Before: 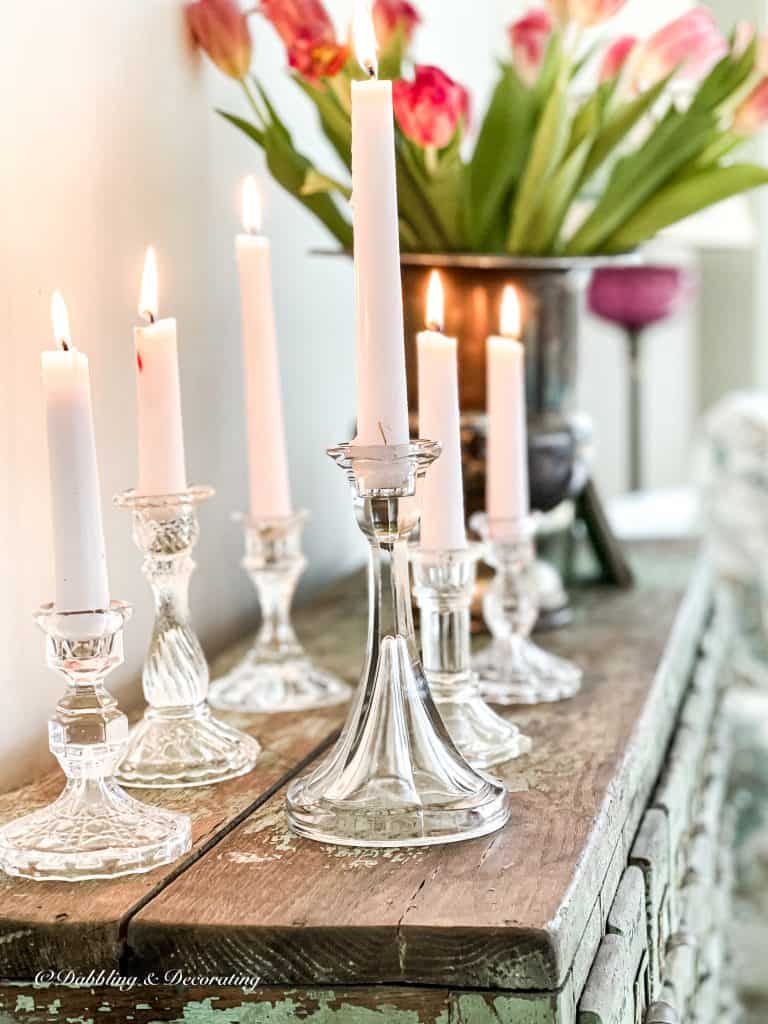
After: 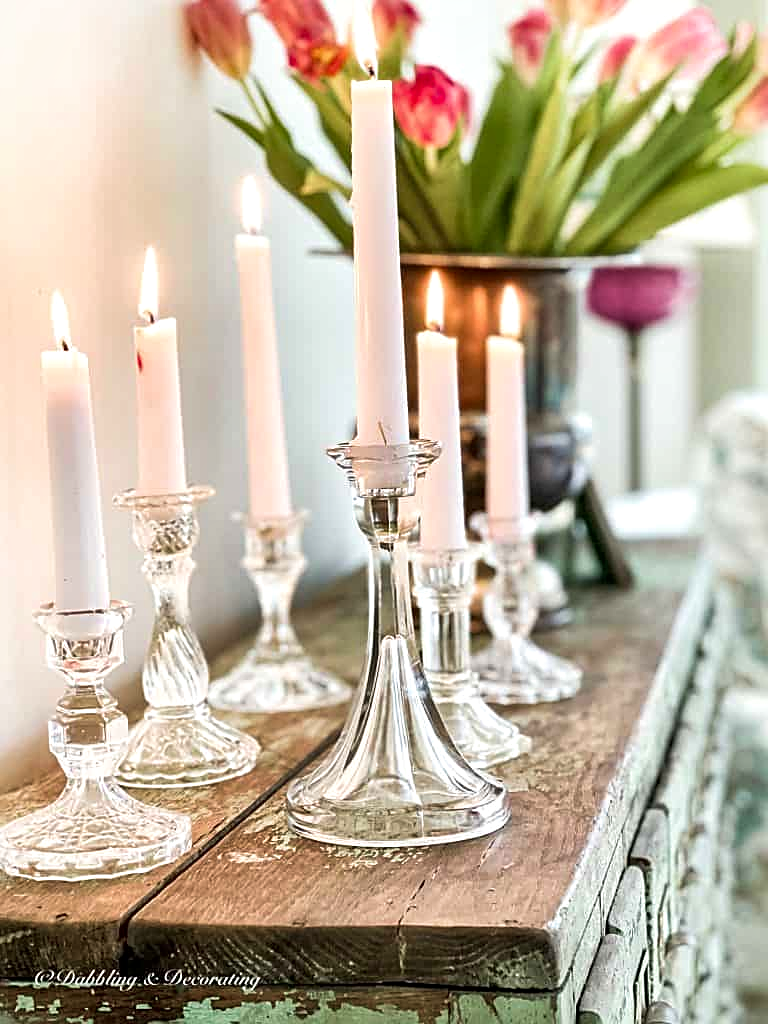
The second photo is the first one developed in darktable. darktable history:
local contrast: mode bilateral grid, contrast 20, coarseness 50, detail 129%, midtone range 0.2
sharpen: on, module defaults
velvia: on, module defaults
contrast equalizer: octaves 7, y [[0.5, 0.5, 0.478, 0.5, 0.5, 0.5], [0.5 ×6], [0.5 ×6], [0 ×6], [0 ×6]], mix -0.302
